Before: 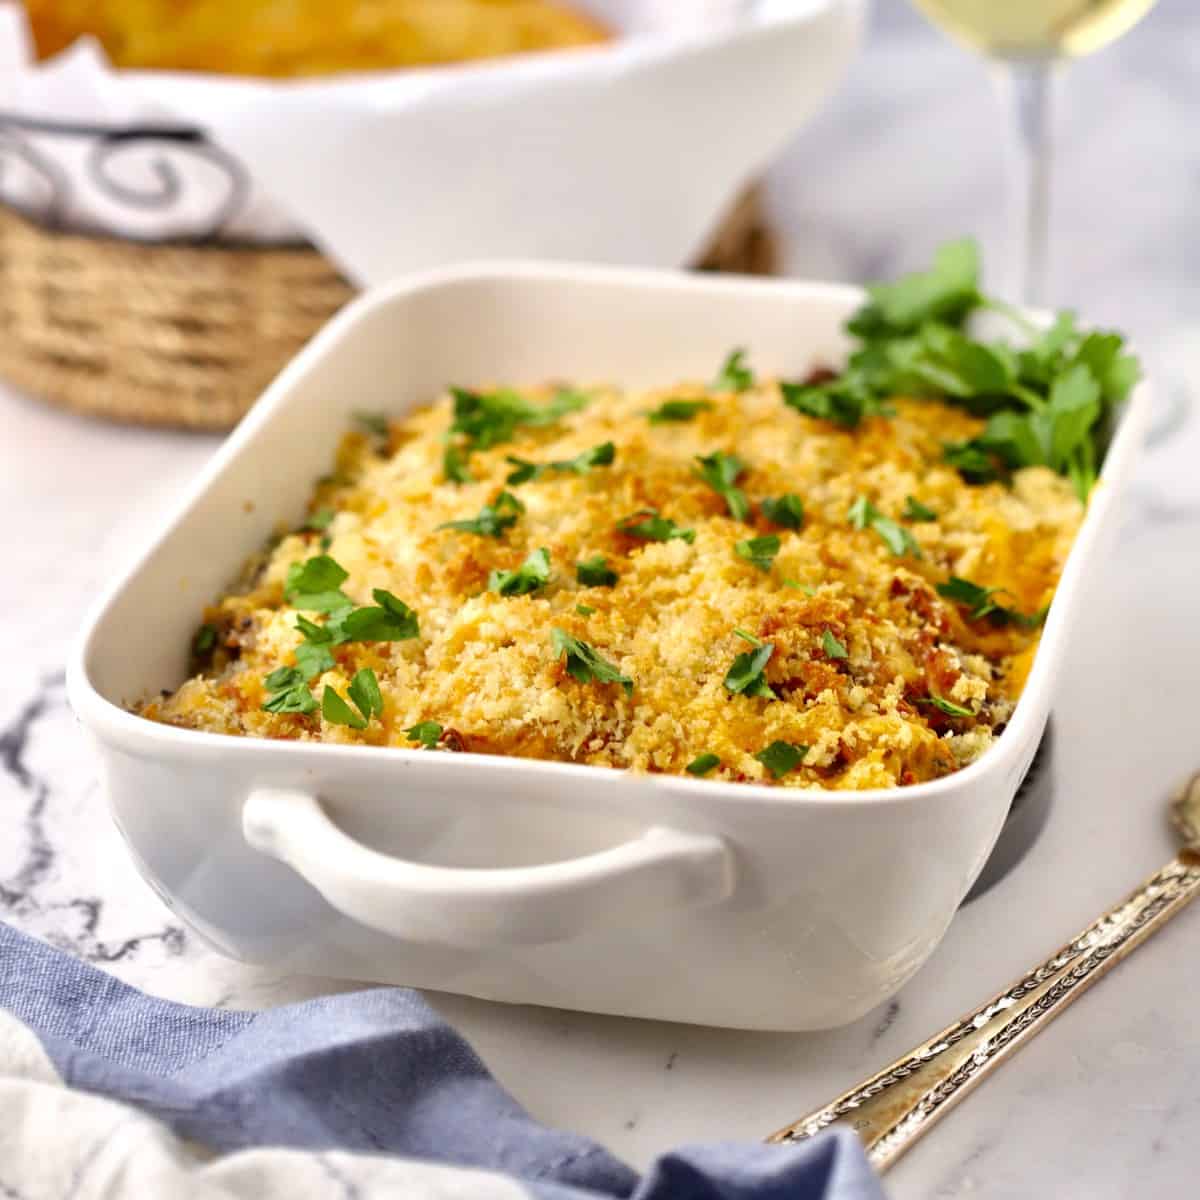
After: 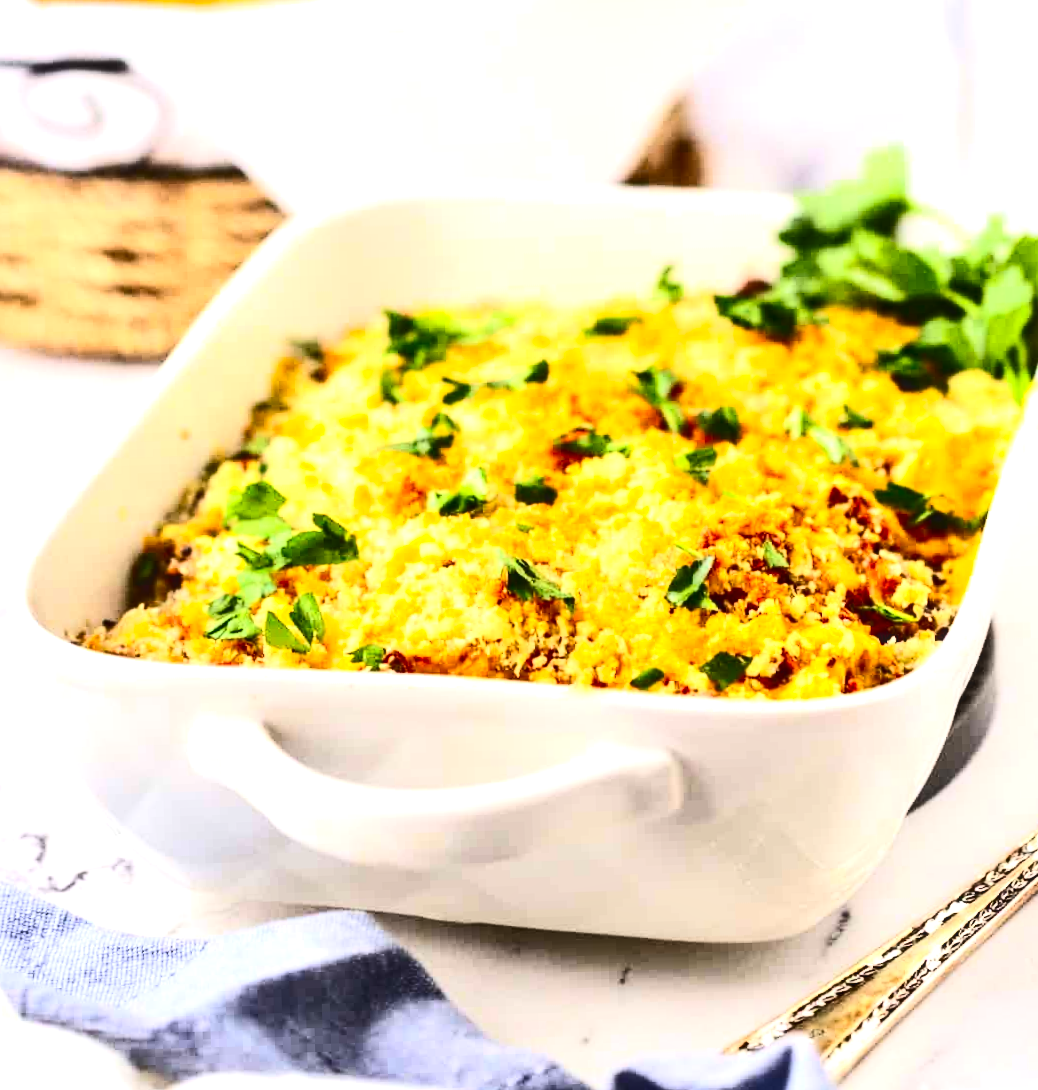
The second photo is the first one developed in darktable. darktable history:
exposure: exposure 0.2 EV, compensate highlight preservation false
contrast brightness saturation: contrast 0.4, brightness 0.05, saturation 0.25
rotate and perspective: rotation -1.75°, automatic cropping off
crop: left 6.446%, top 8.188%, right 9.538%, bottom 3.548%
local contrast: on, module defaults
tone equalizer: -8 EV -0.75 EV, -7 EV -0.7 EV, -6 EV -0.6 EV, -5 EV -0.4 EV, -3 EV 0.4 EV, -2 EV 0.6 EV, -1 EV 0.7 EV, +0 EV 0.75 EV, edges refinement/feathering 500, mask exposure compensation -1.57 EV, preserve details no
